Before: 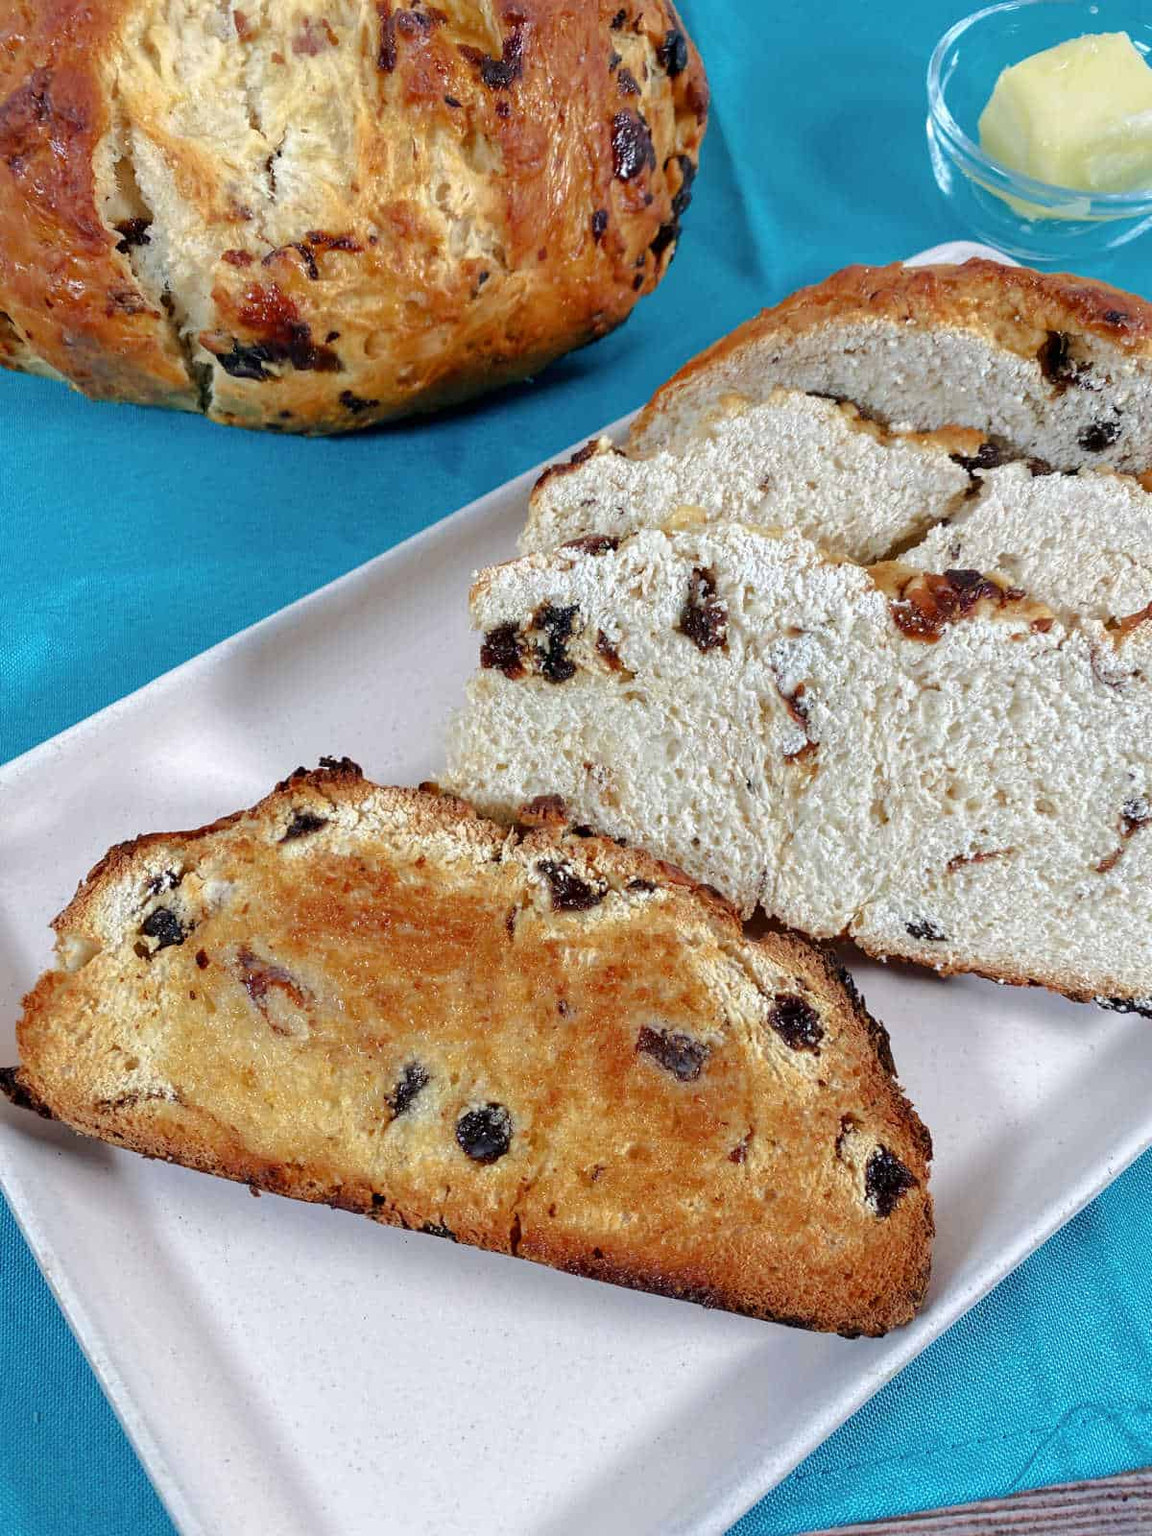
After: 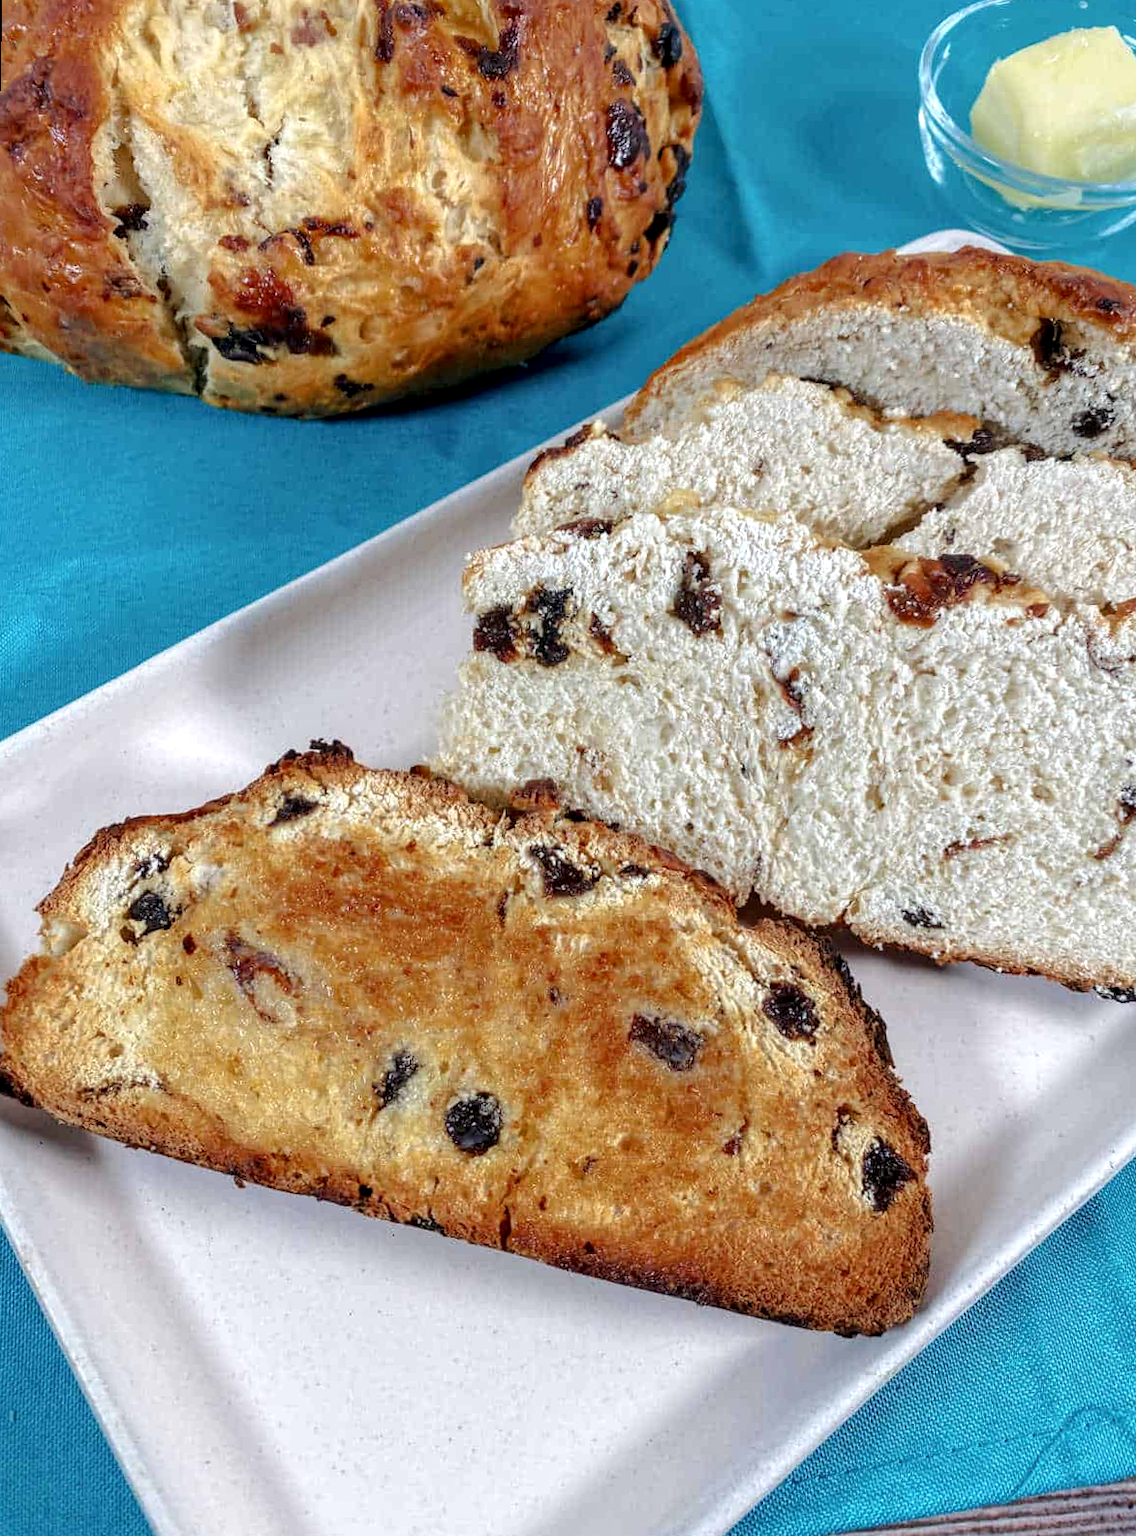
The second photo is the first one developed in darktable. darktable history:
rotate and perspective: rotation 0.226°, lens shift (vertical) -0.042, crop left 0.023, crop right 0.982, crop top 0.006, crop bottom 0.994
shadows and highlights: shadows -10, white point adjustment 1.5, highlights 10
local contrast: on, module defaults
